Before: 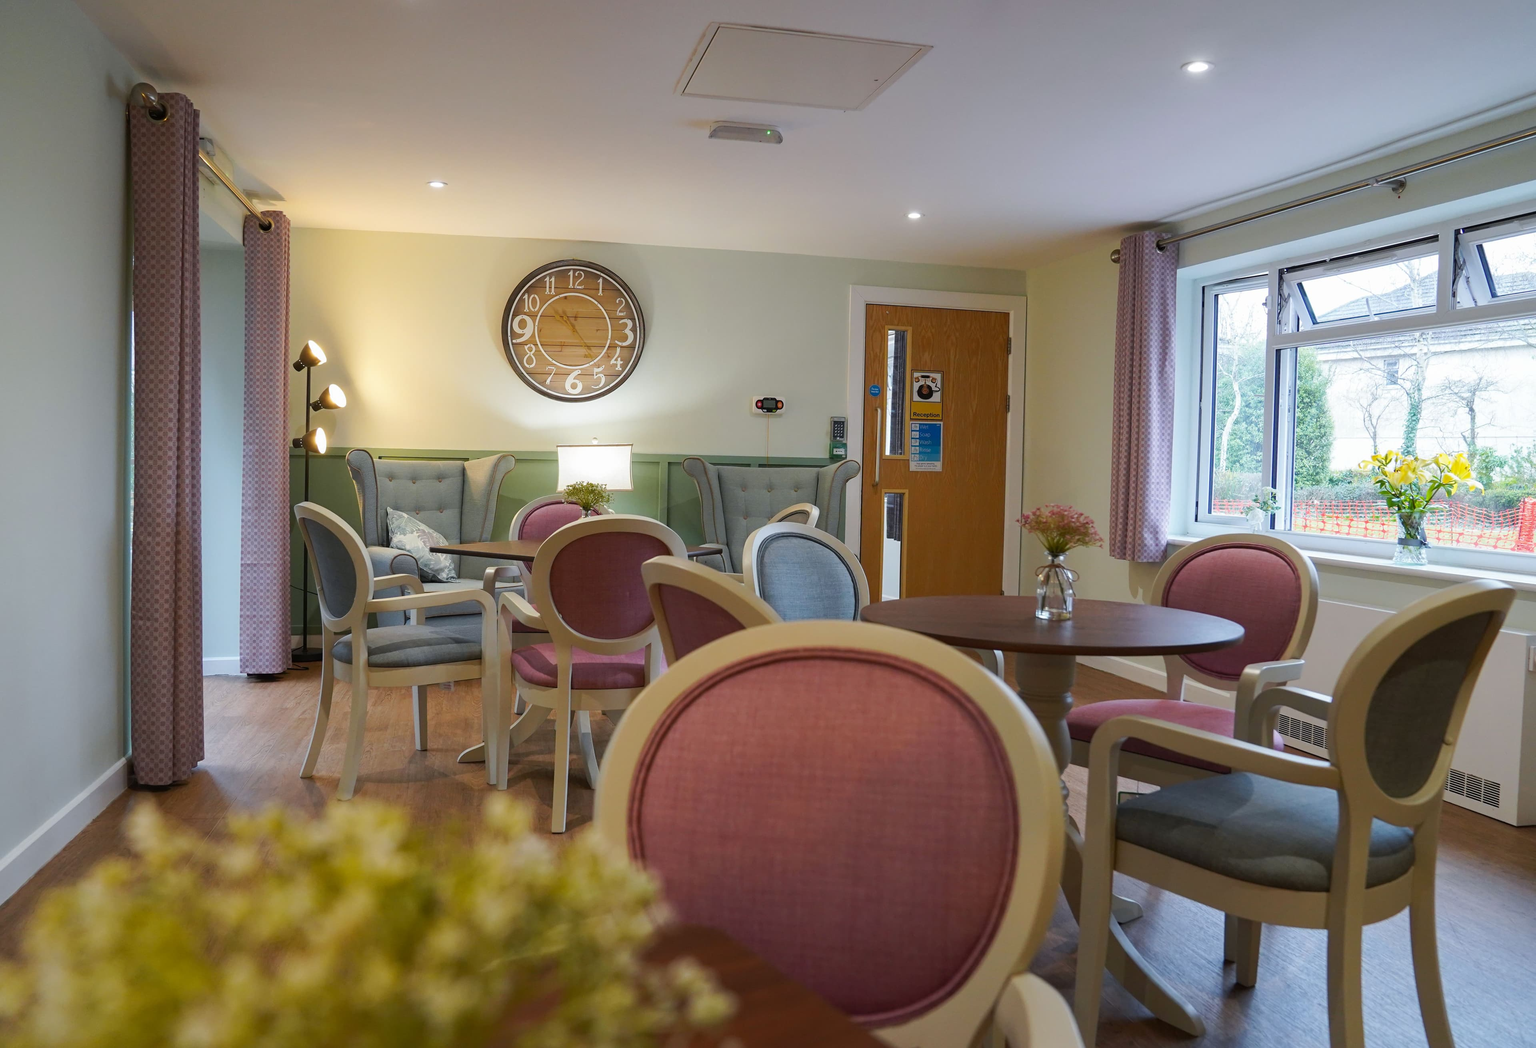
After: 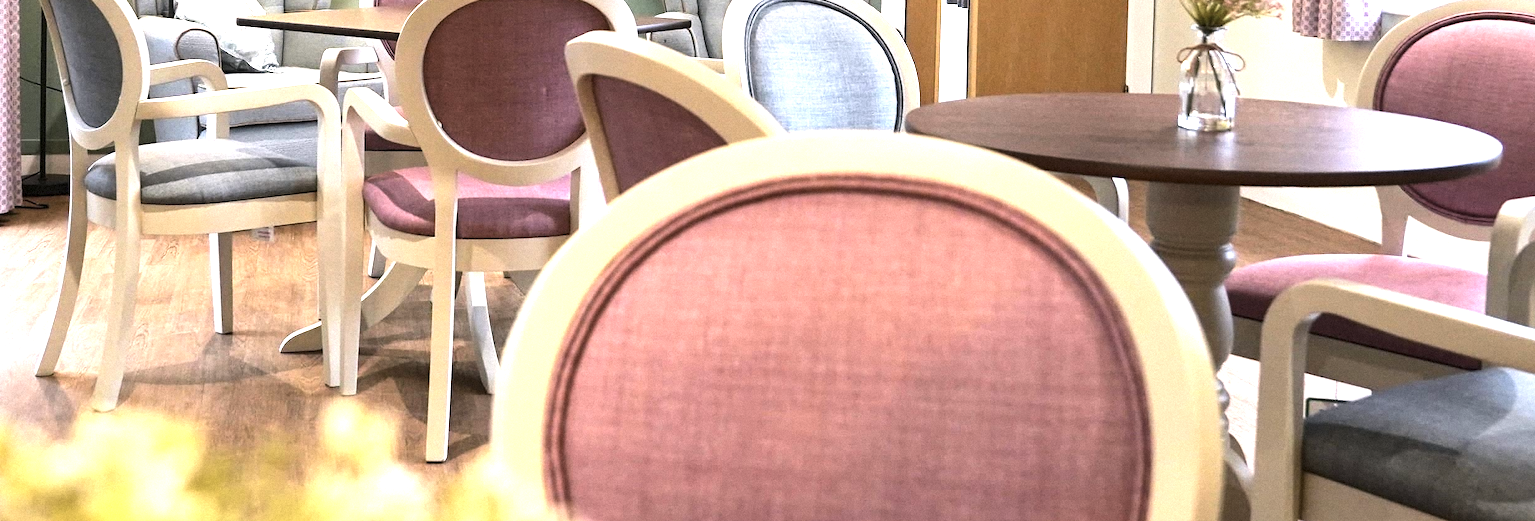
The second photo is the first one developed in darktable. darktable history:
crop: left 18.091%, top 51.13%, right 17.525%, bottom 16.85%
contrast brightness saturation: contrast 0.08, saturation 0.02
local contrast: mode bilateral grid, contrast 20, coarseness 50, detail 120%, midtone range 0.2
color correction: highlights a* 5.59, highlights b* 5.24, saturation 0.68
white balance: red 0.974, blue 1.044
exposure: black level correction 0, exposure 1.45 EV, compensate exposure bias true, compensate highlight preservation false
grain: mid-tones bias 0%
tone equalizer: -8 EV -0.75 EV, -7 EV -0.7 EV, -6 EV -0.6 EV, -5 EV -0.4 EV, -3 EV 0.4 EV, -2 EV 0.6 EV, -1 EV 0.7 EV, +0 EV 0.75 EV, edges refinement/feathering 500, mask exposure compensation -1.57 EV, preserve details no
